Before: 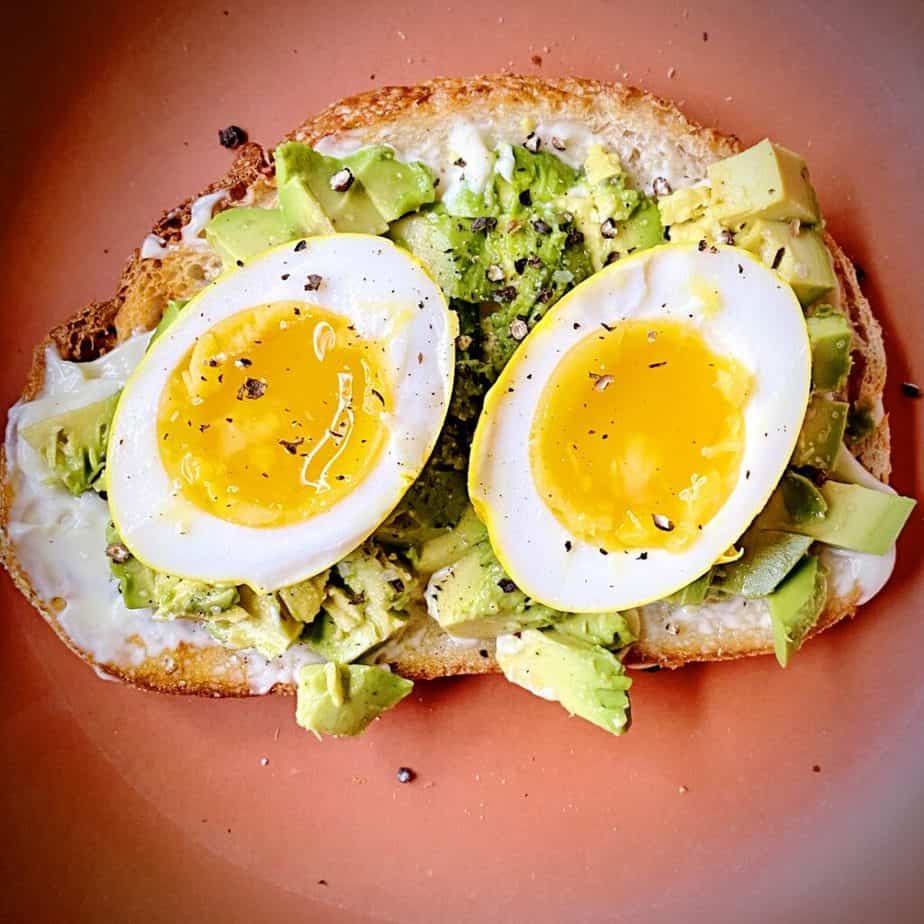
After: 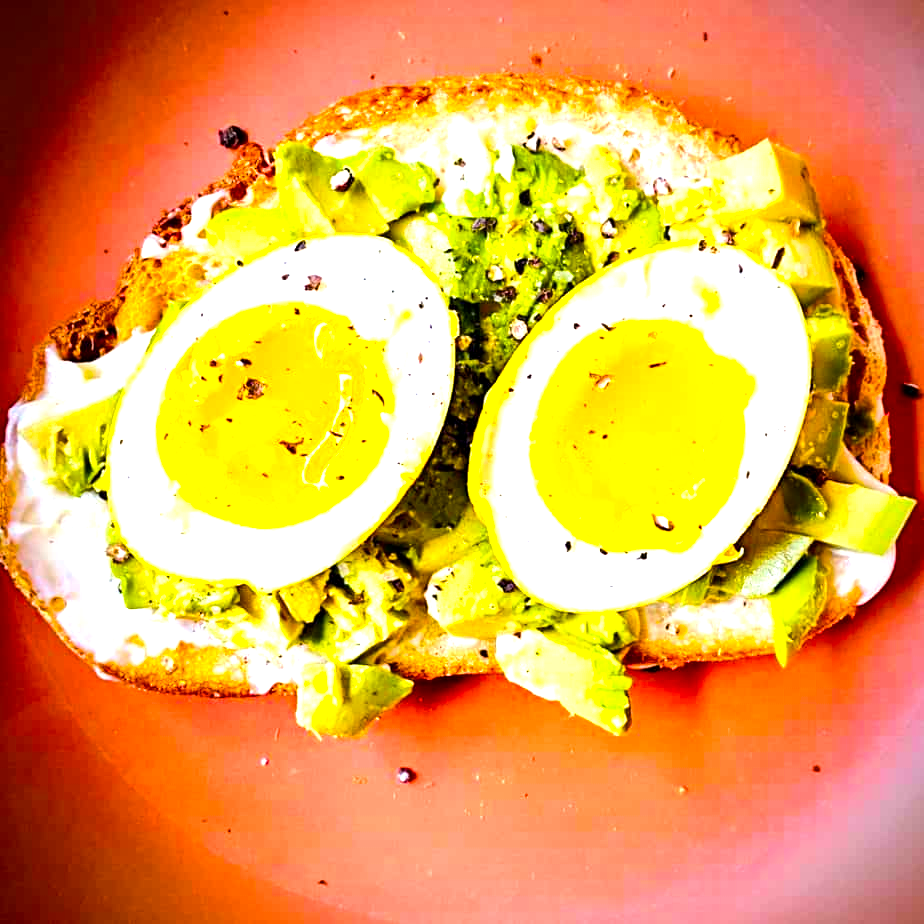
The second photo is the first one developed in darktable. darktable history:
color balance rgb: linear chroma grading › global chroma 15%, perceptual saturation grading › global saturation 30%
tone equalizer: -8 EV -0.417 EV, -7 EV -0.389 EV, -6 EV -0.333 EV, -5 EV -0.222 EV, -3 EV 0.222 EV, -2 EV 0.333 EV, -1 EV 0.389 EV, +0 EV 0.417 EV, edges refinement/feathering 500, mask exposure compensation -1.57 EV, preserve details no
exposure: black level correction 0.001, exposure 0.675 EV, compensate highlight preservation false
